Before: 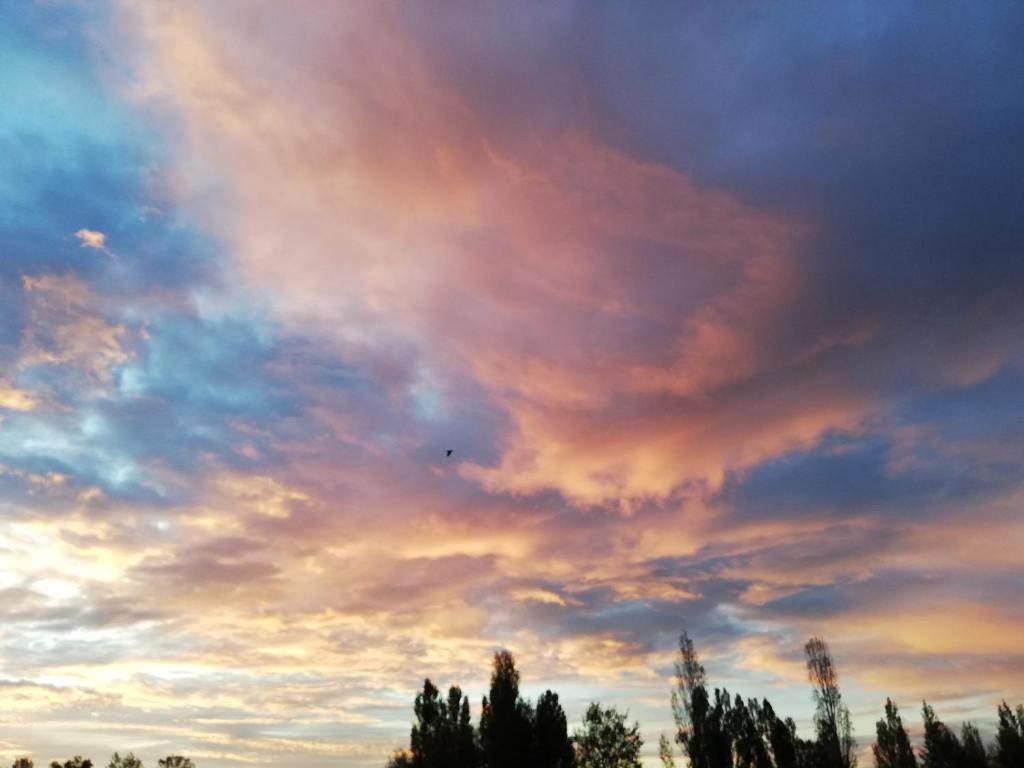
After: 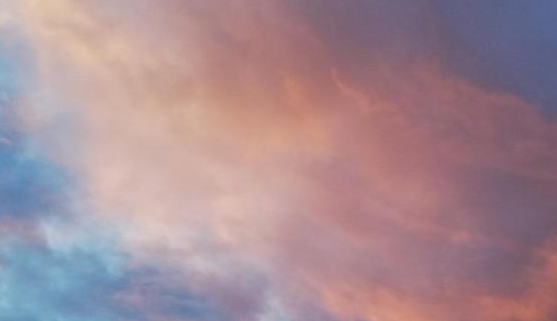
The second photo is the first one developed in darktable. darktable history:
crop: left 14.84%, top 9.132%, right 30.738%, bottom 48.973%
